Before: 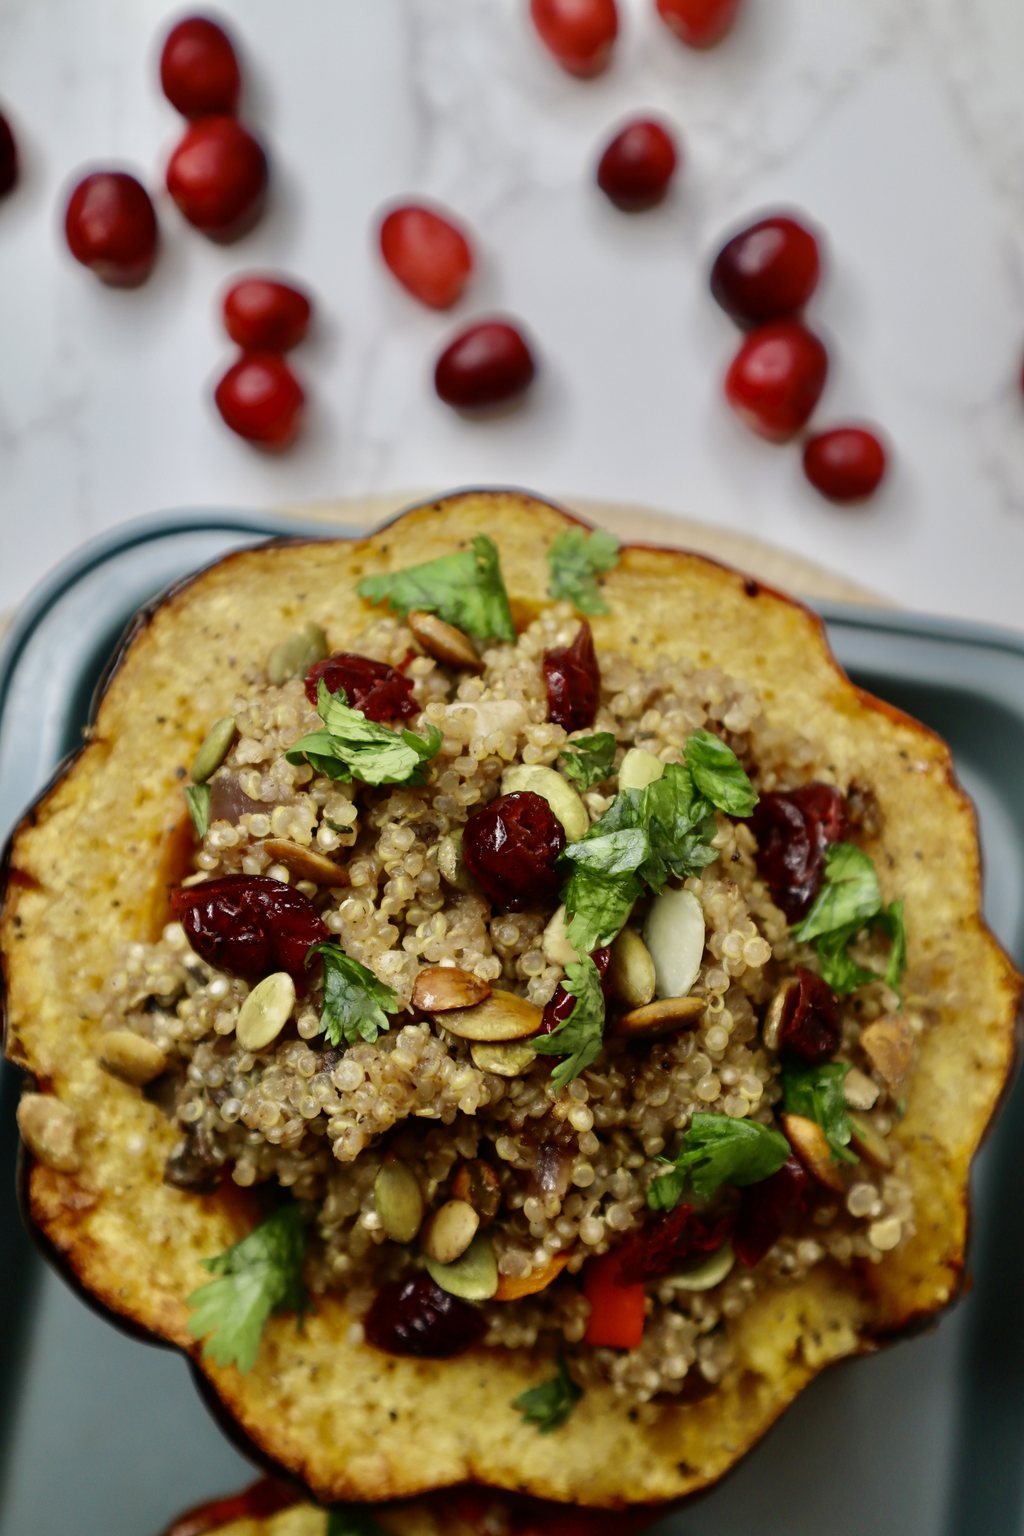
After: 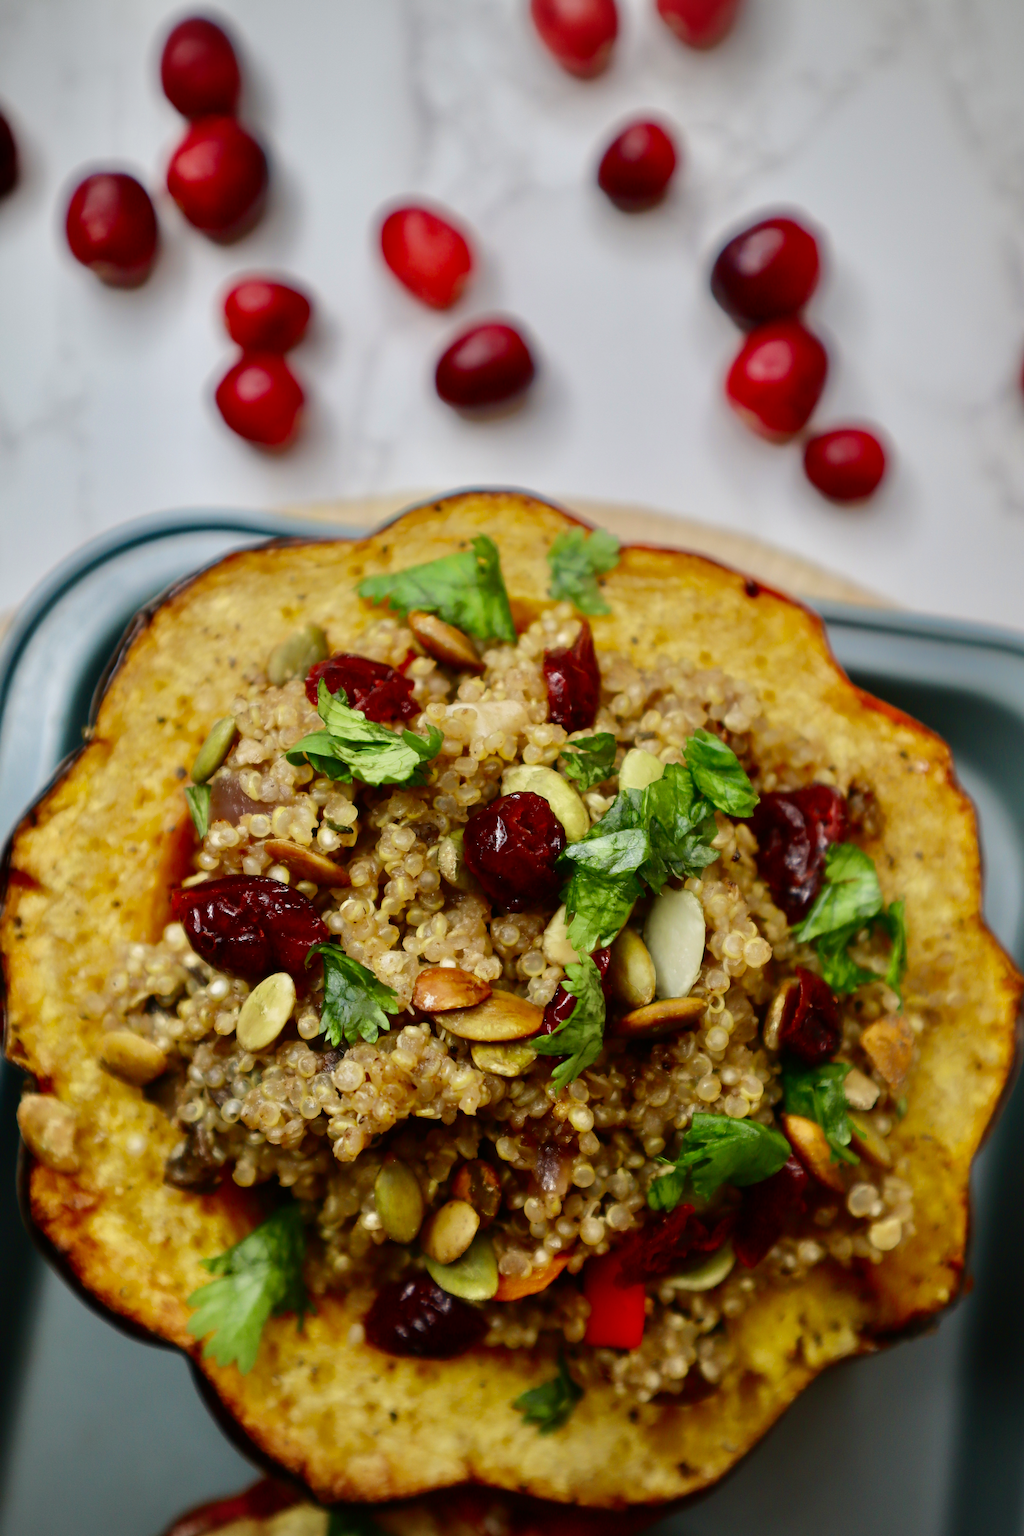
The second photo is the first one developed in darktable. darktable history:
white balance: emerald 1
vignetting: fall-off radius 63.6%
color zones: curves: ch1 [(0, 0.525) (0.143, 0.556) (0.286, 0.52) (0.429, 0.5) (0.571, 0.5) (0.714, 0.5) (0.857, 0.503) (1, 0.525)]
